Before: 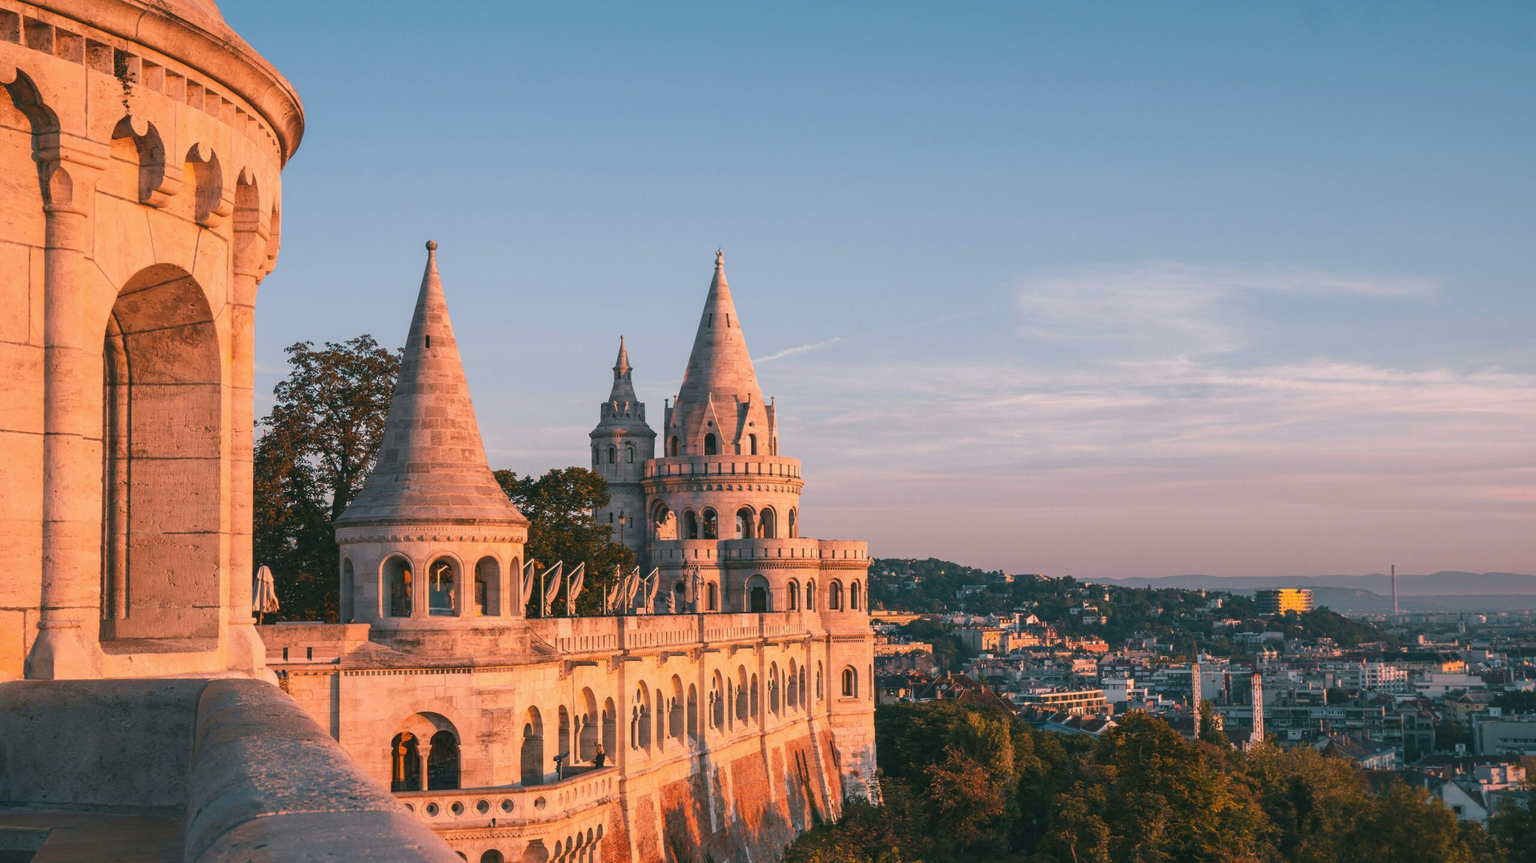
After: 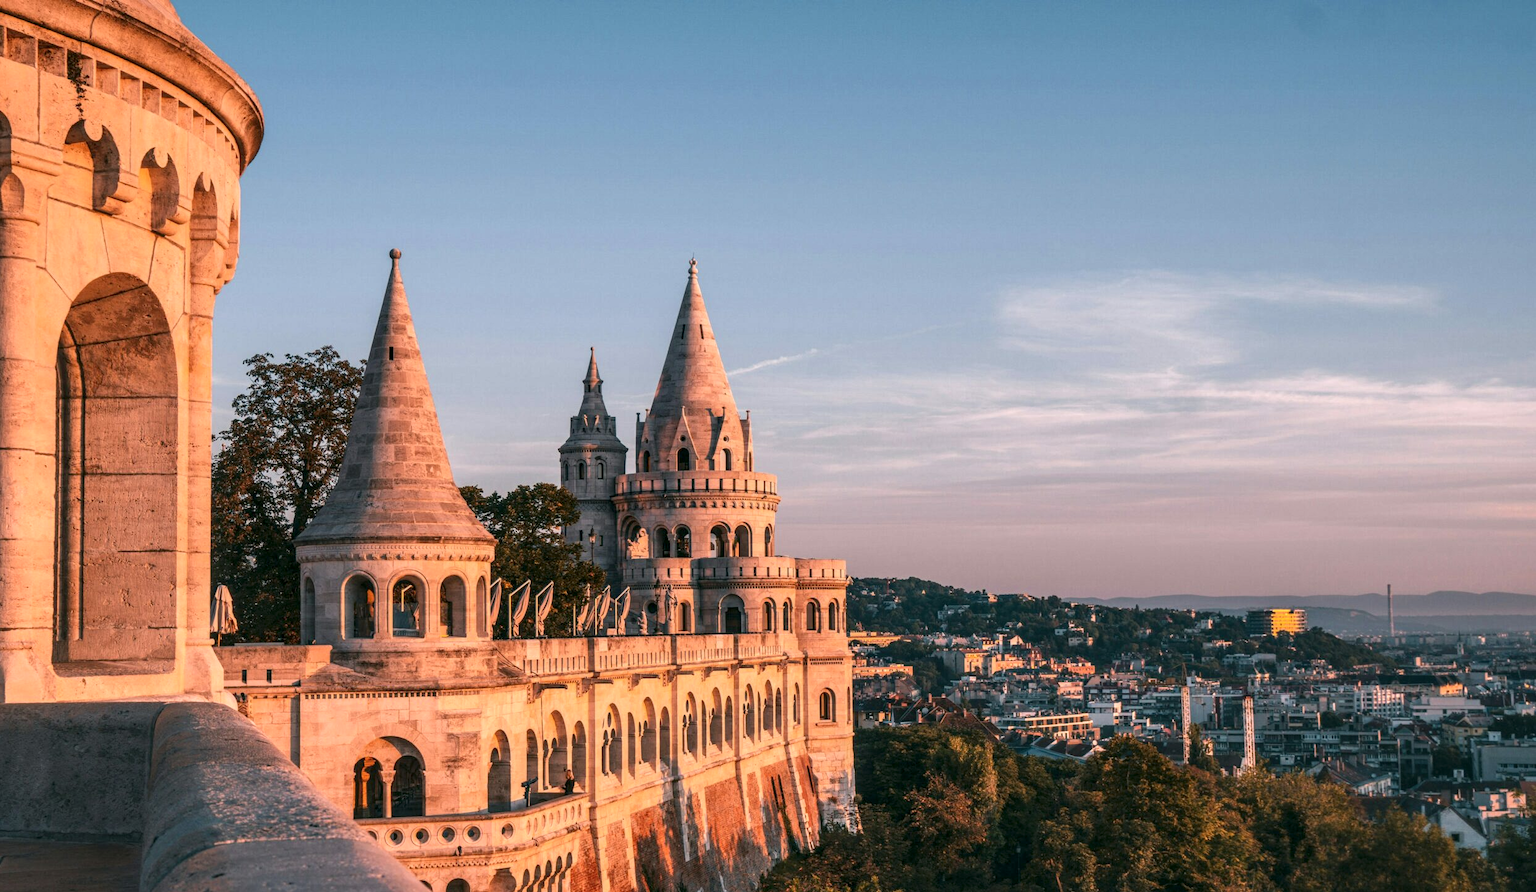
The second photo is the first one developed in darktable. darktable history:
crop and rotate: left 3.238%
local contrast: detail 150%
